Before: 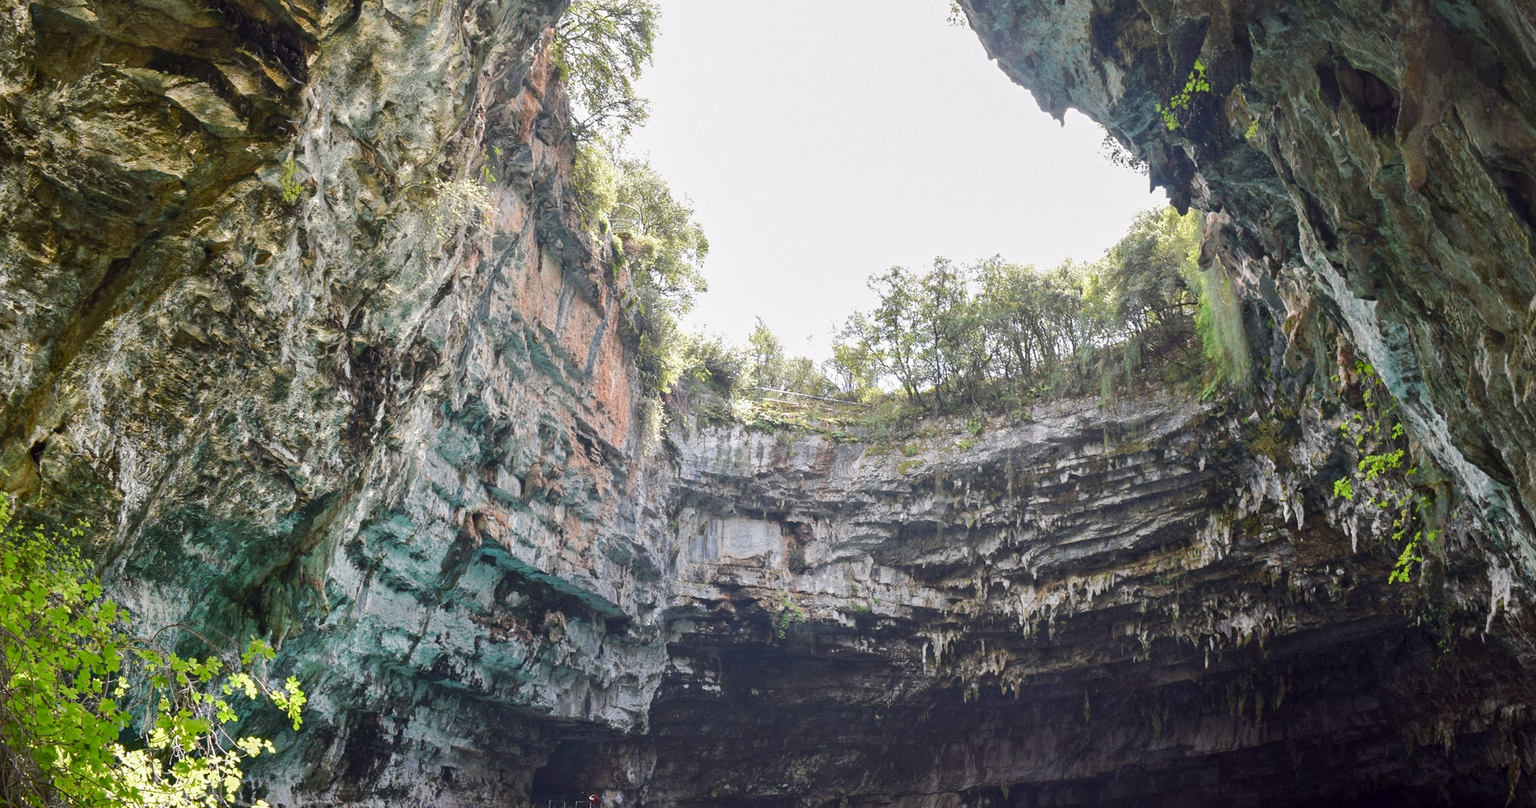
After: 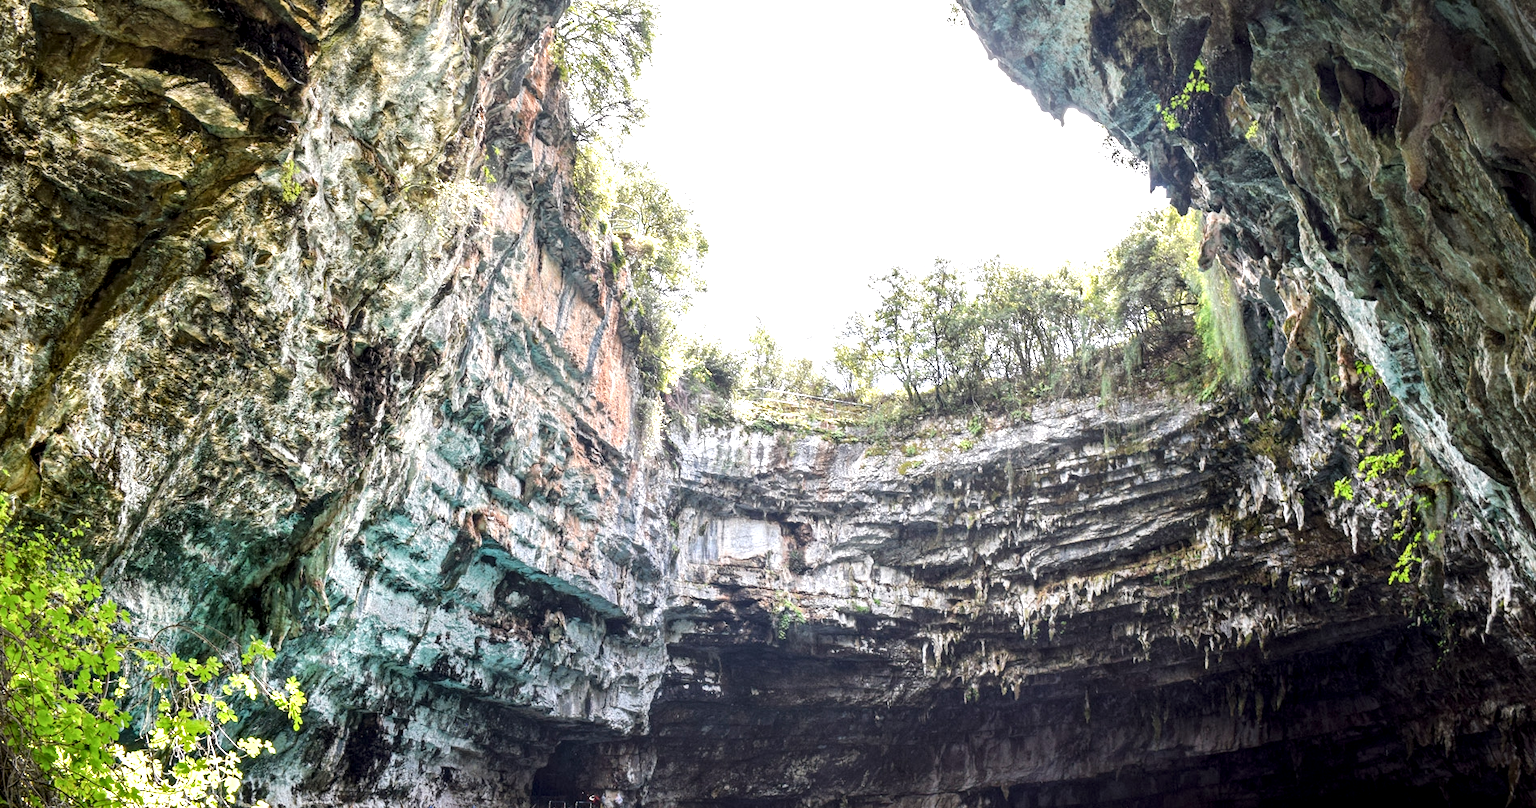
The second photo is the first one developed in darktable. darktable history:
tone equalizer: -8 EV -0.719 EV, -7 EV -0.669 EV, -6 EV -0.565 EV, -5 EV -0.371 EV, -3 EV 0.378 EV, -2 EV 0.6 EV, -1 EV 0.689 EV, +0 EV 0.744 EV
local contrast: detail 144%
